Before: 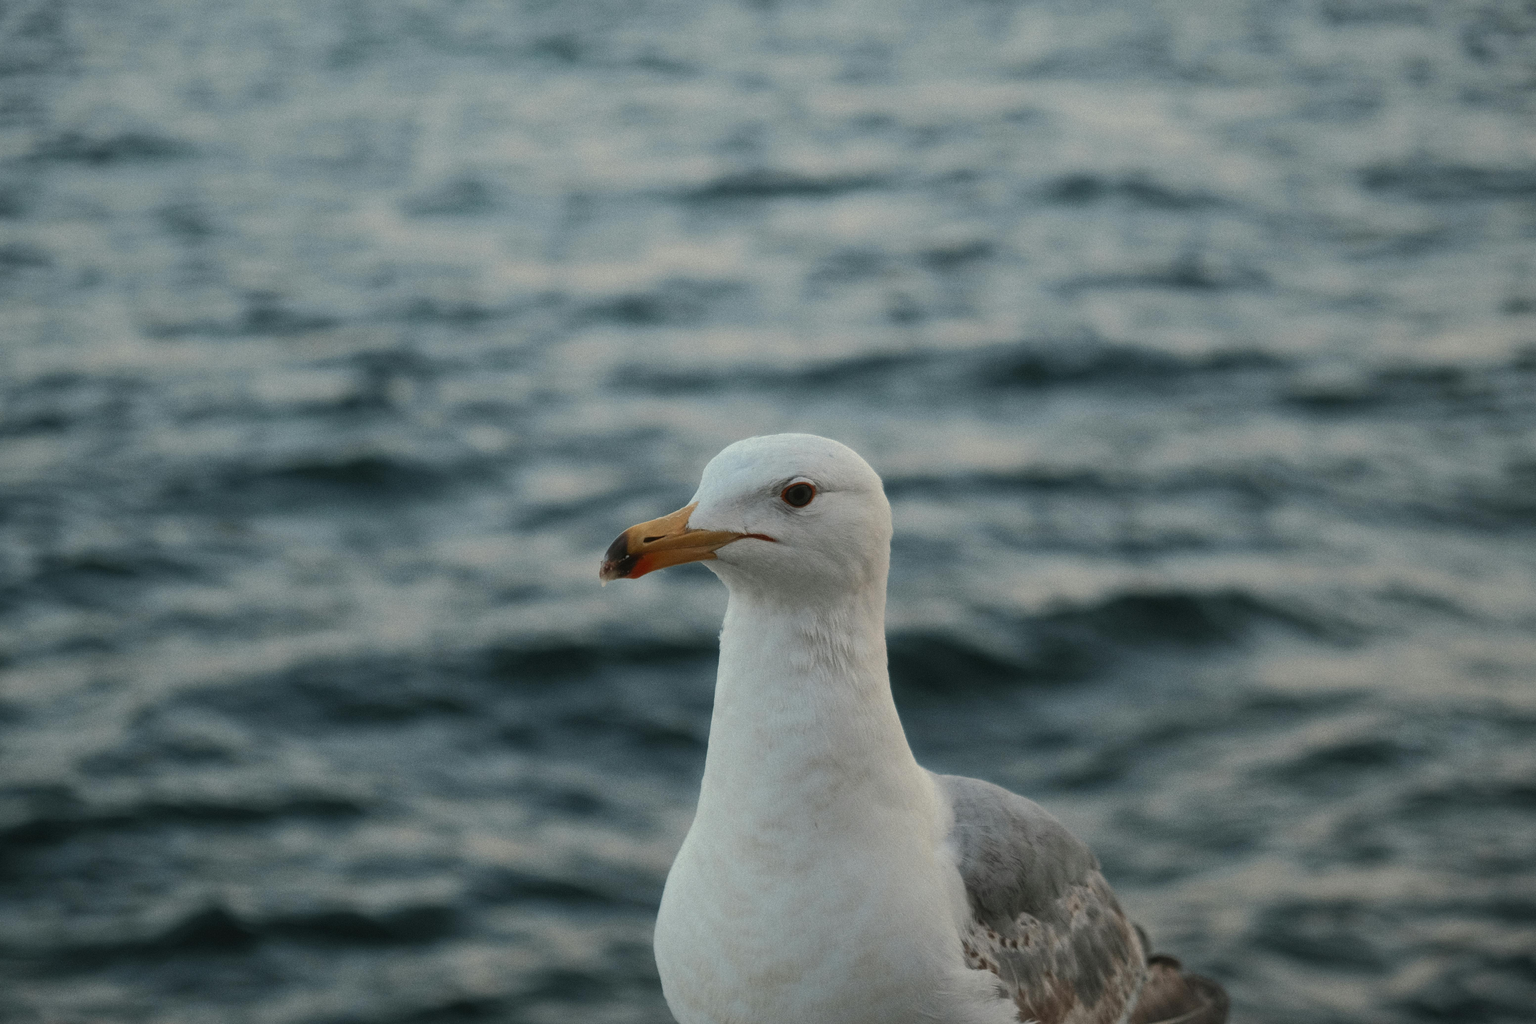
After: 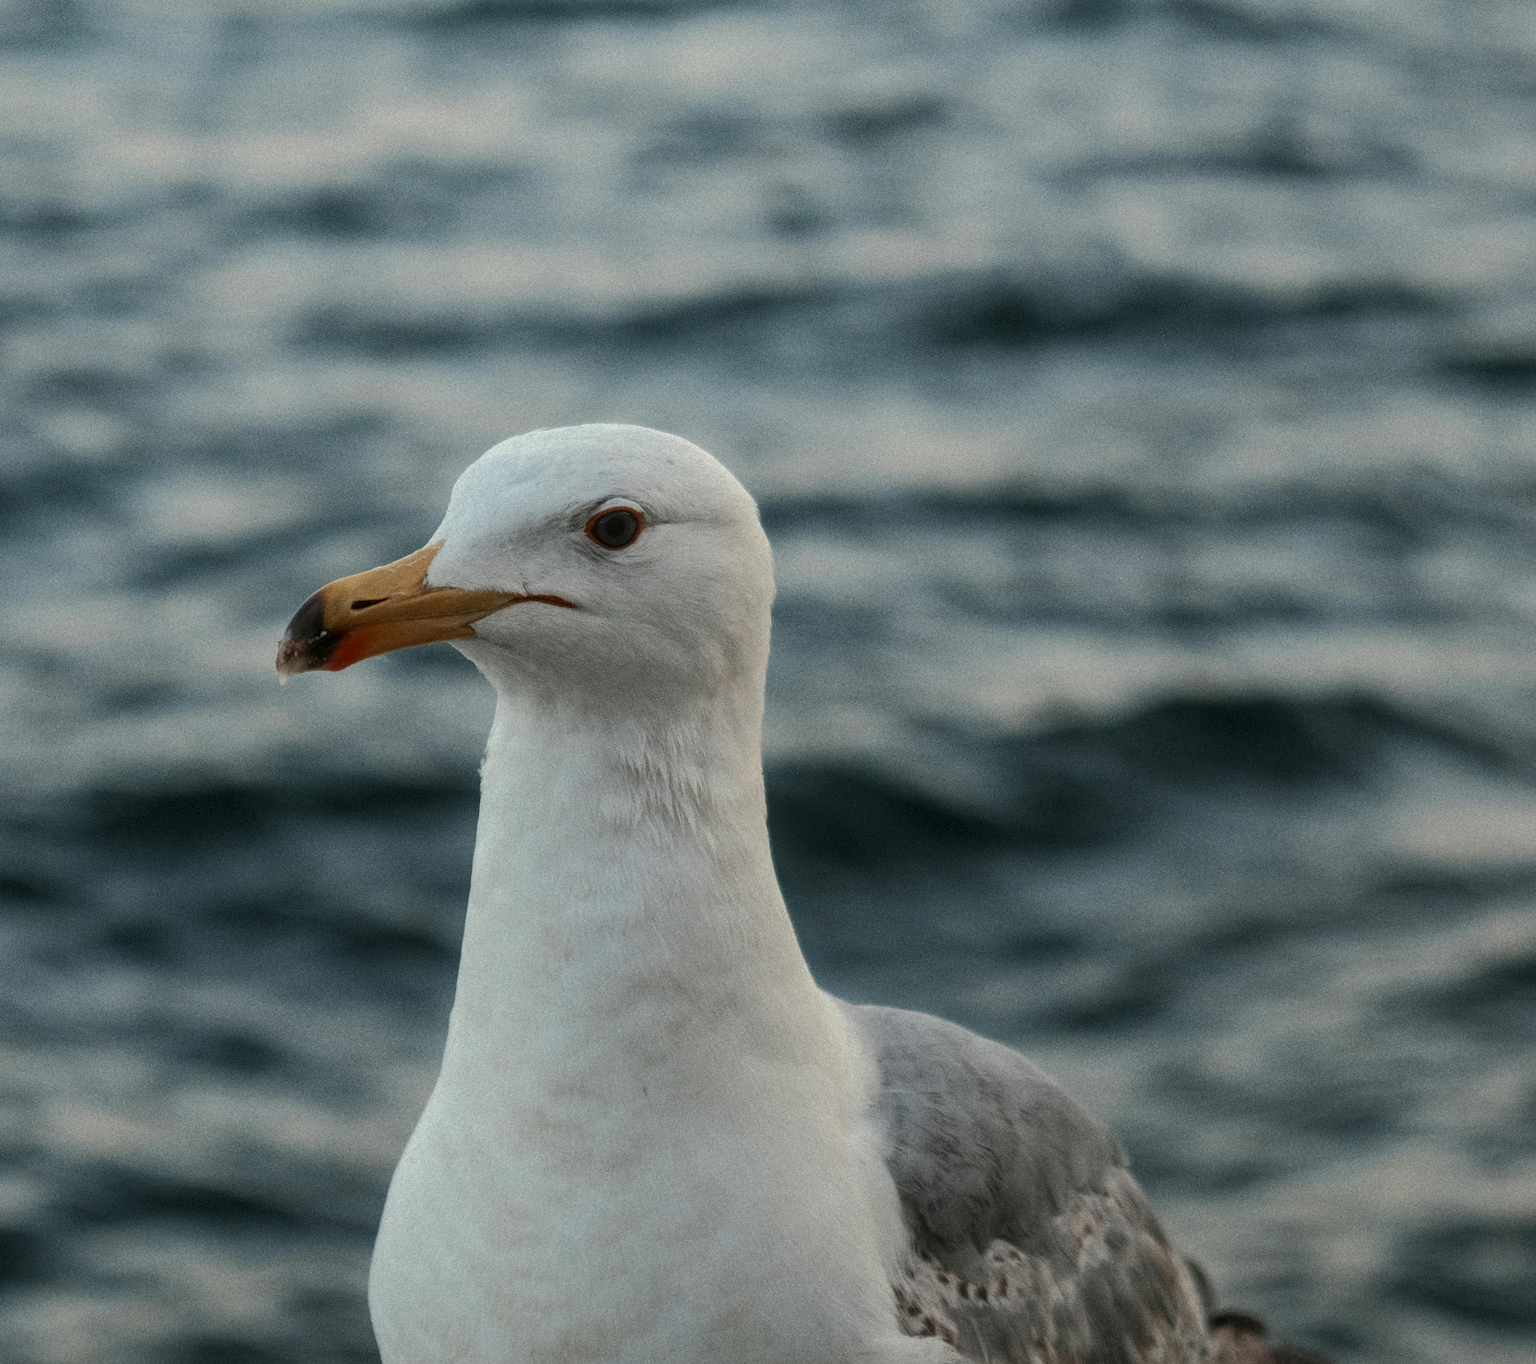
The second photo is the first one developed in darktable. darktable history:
local contrast: on, module defaults
crop and rotate: left 28.492%, top 18.041%, right 12.772%, bottom 3.679%
